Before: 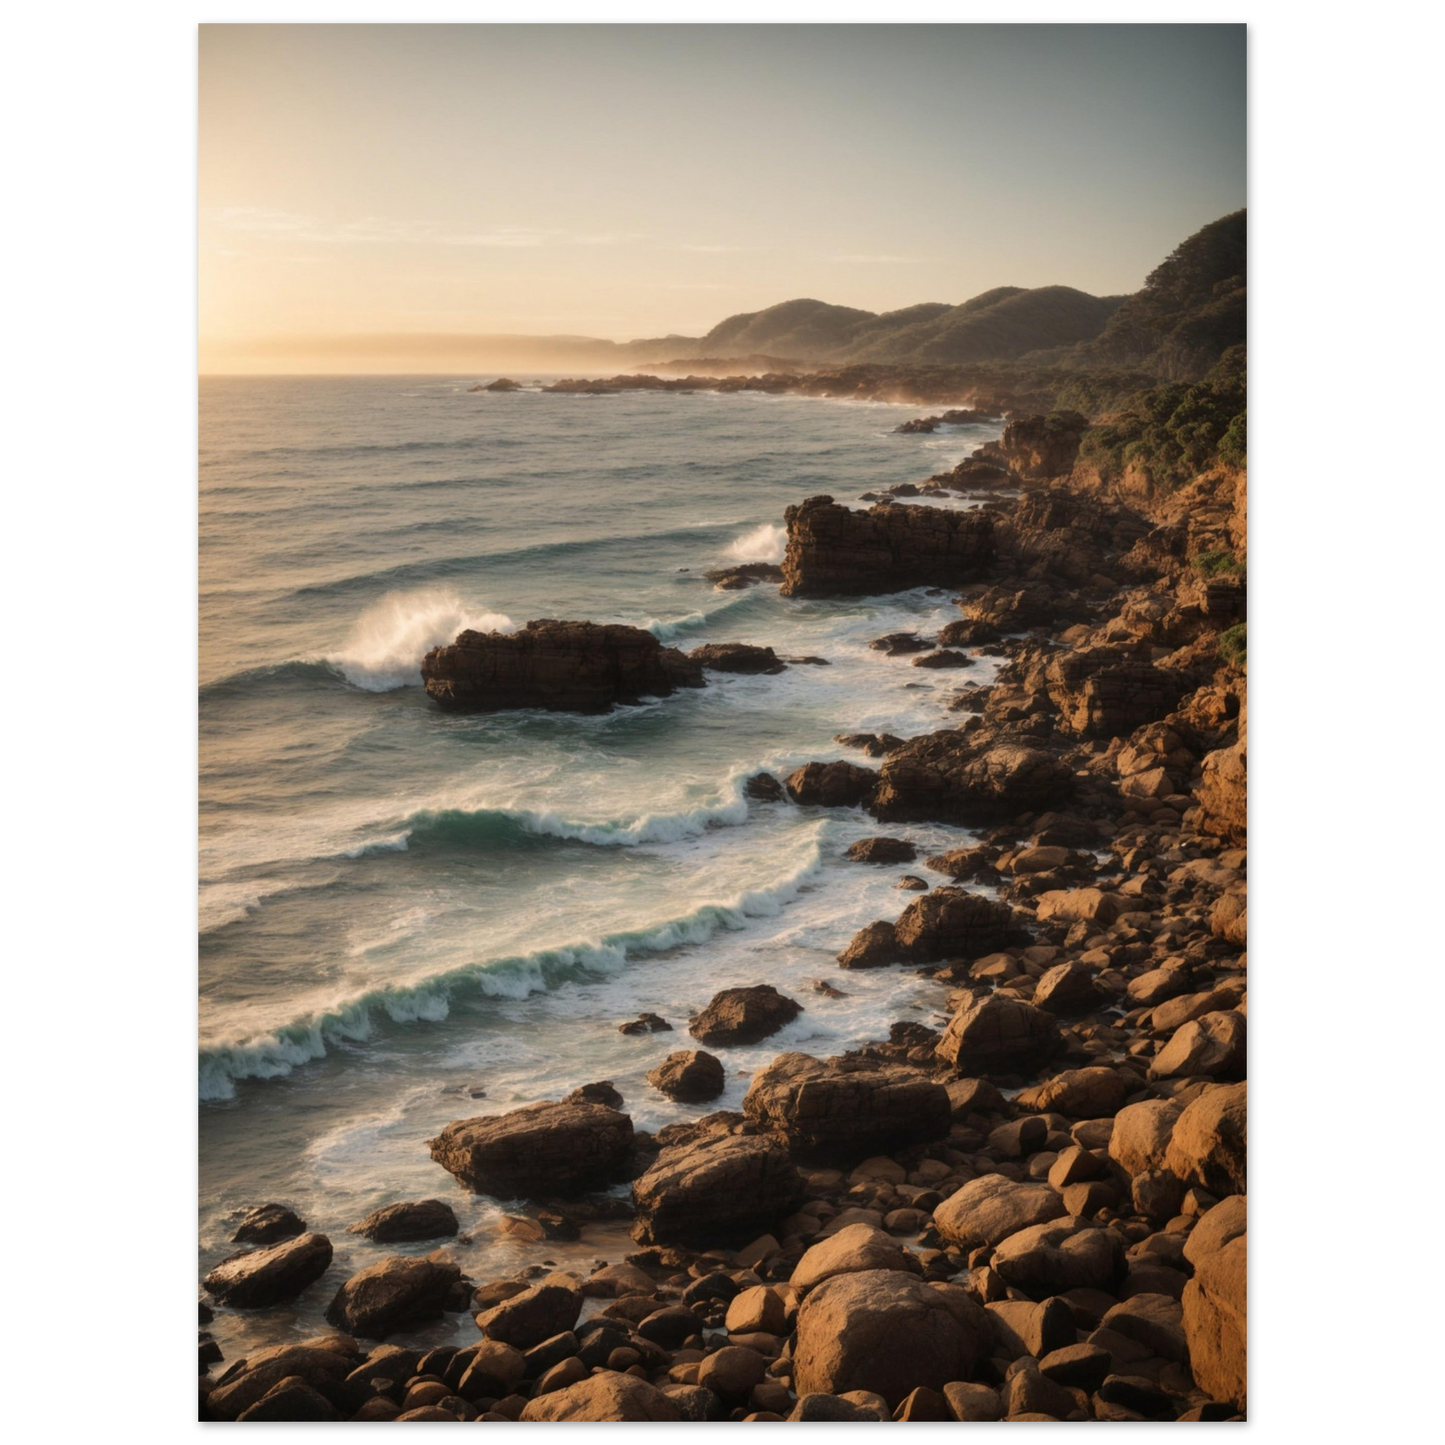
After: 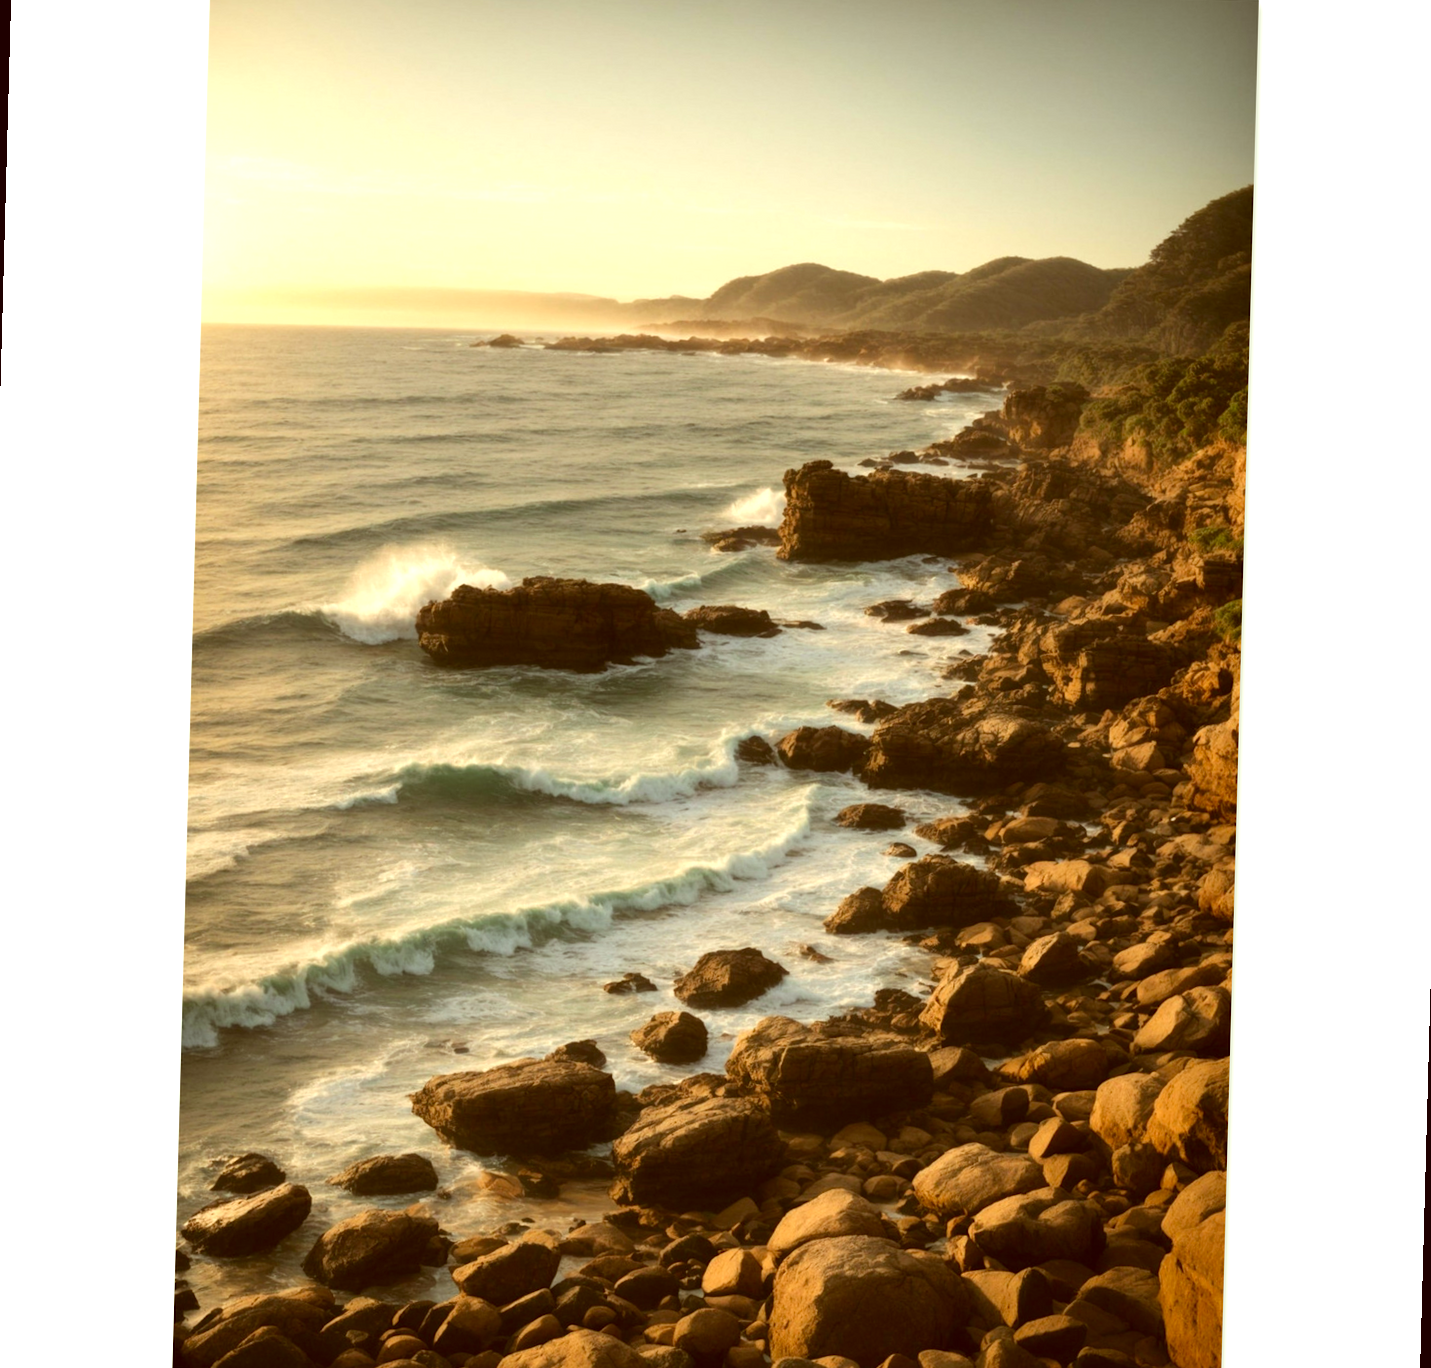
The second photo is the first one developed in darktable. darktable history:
exposure: exposure 0.6 EV, compensate highlight preservation false
rotate and perspective: rotation 1.57°, crop left 0.018, crop right 0.982, crop top 0.039, crop bottom 0.961
color correction: highlights a* -5.3, highlights b* 9.8, shadows a* 9.8, shadows b* 24.26
